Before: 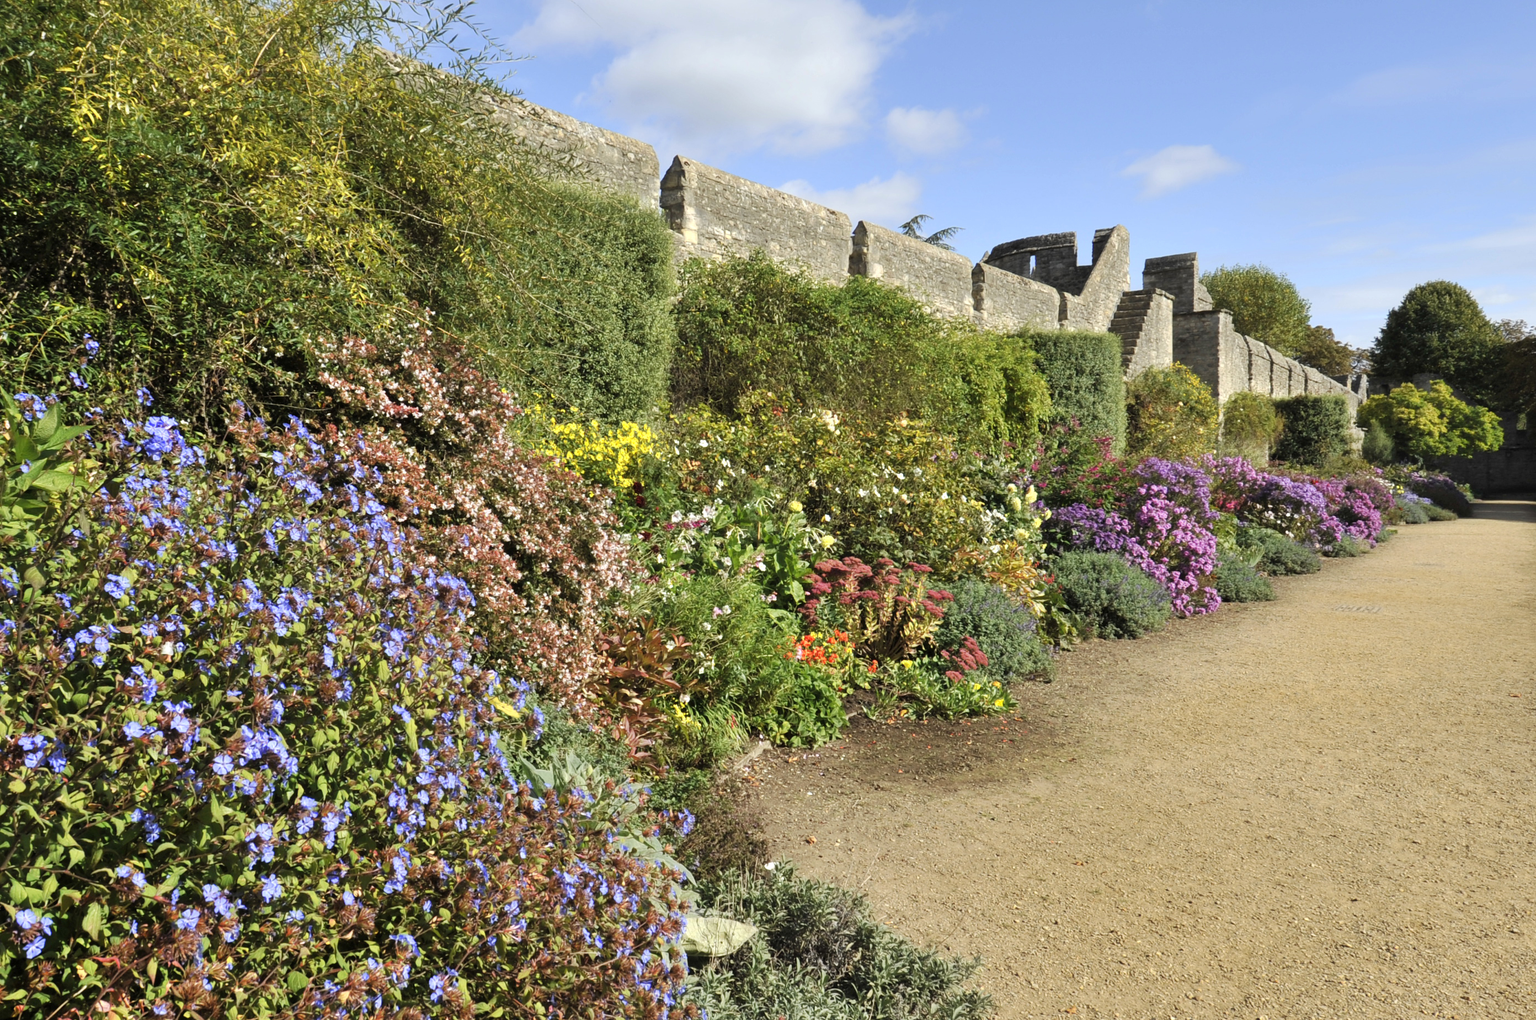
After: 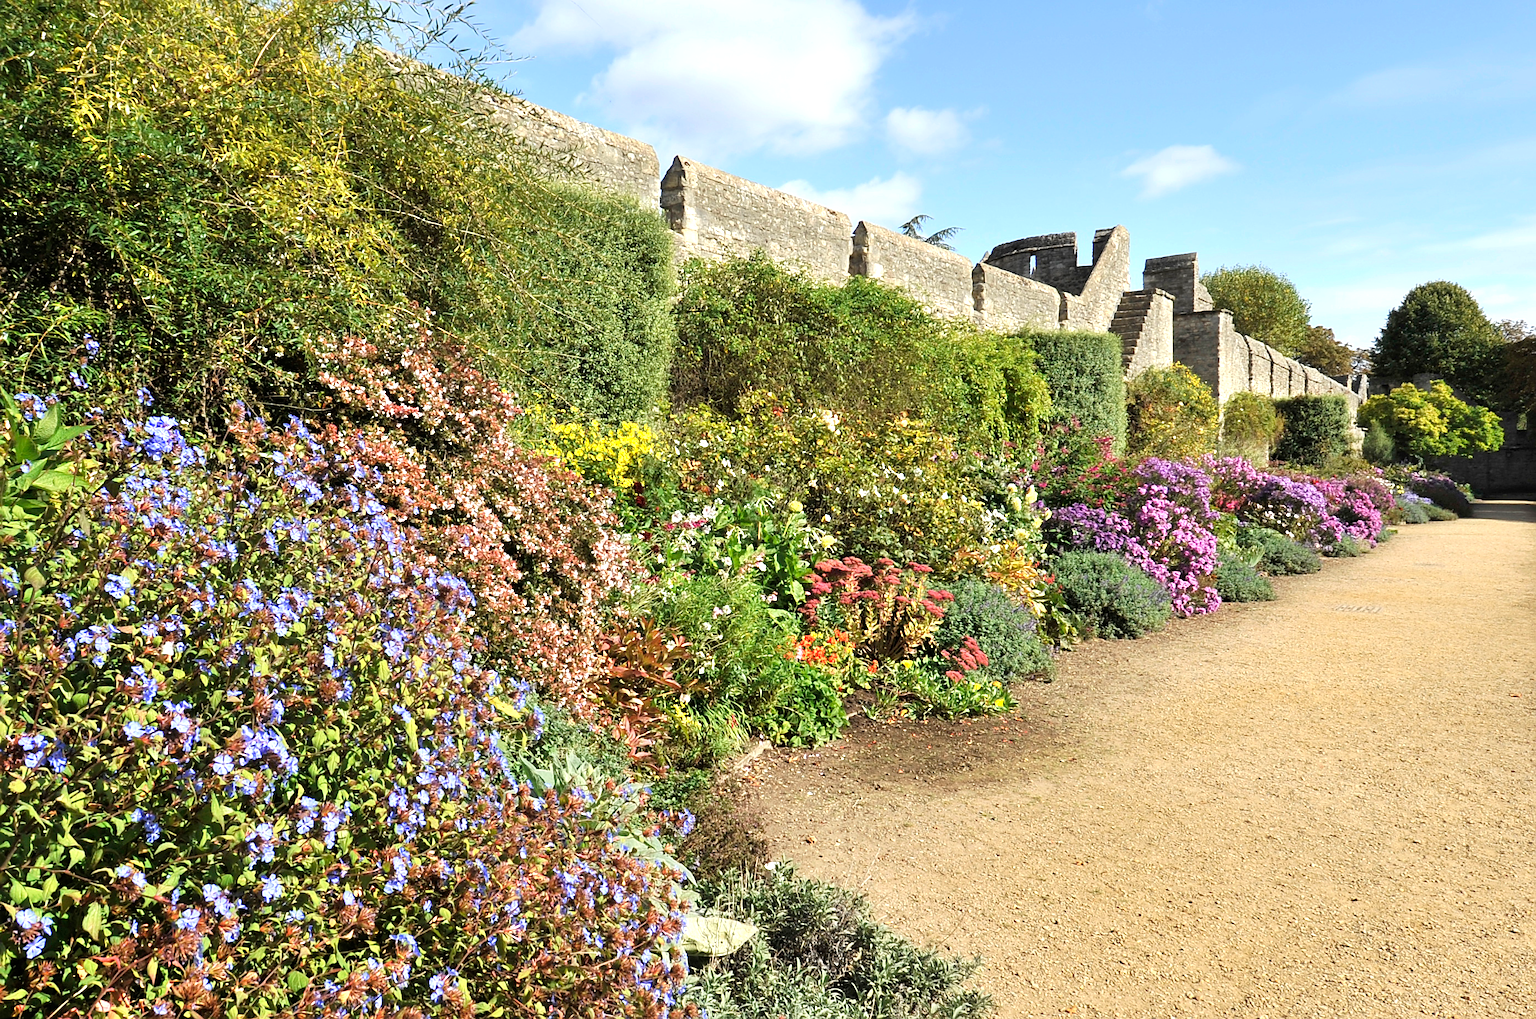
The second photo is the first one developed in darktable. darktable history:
exposure: black level correction 0, exposure 0.5 EV, compensate exposure bias true, compensate highlight preservation false
sharpen: amount 0.492
